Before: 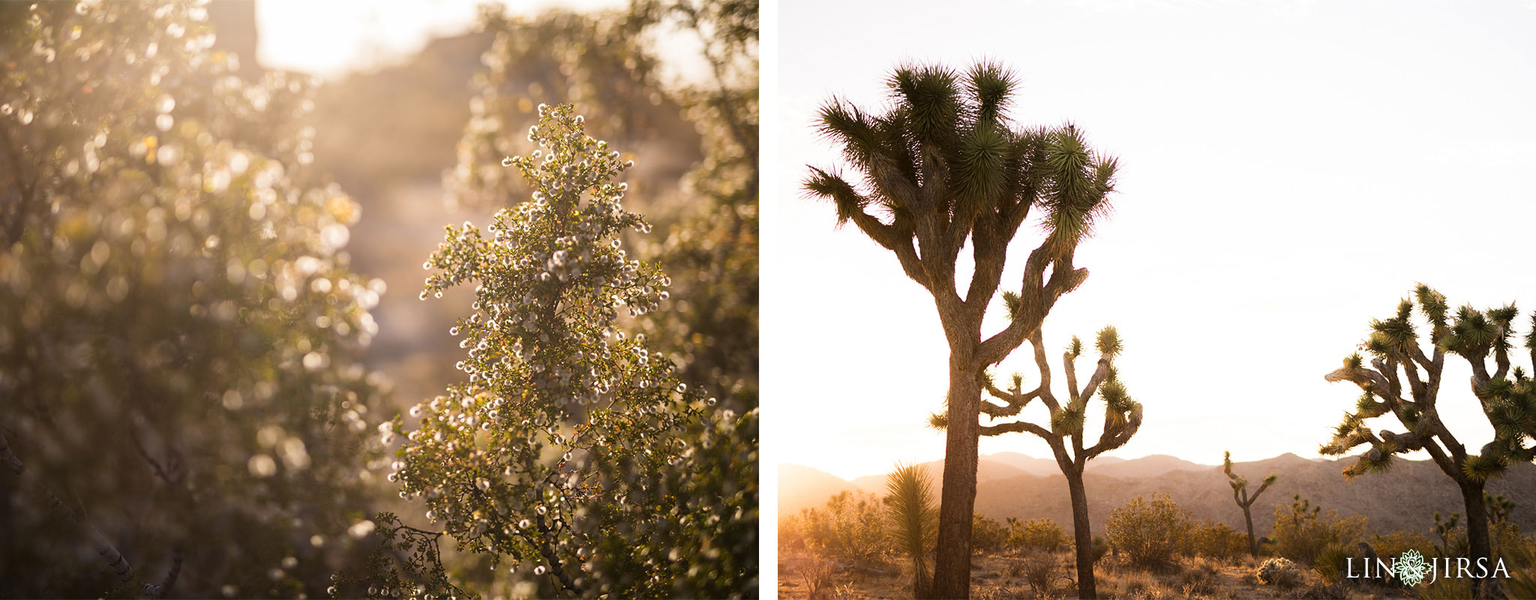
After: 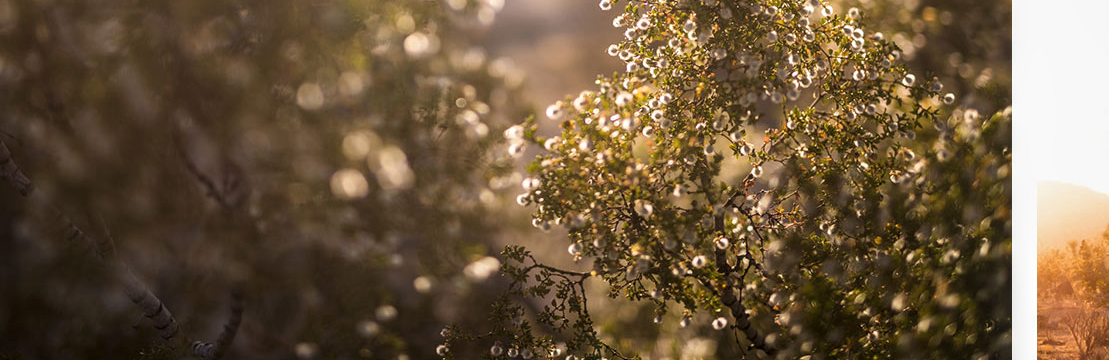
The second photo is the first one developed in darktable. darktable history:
crop and rotate: top 54.721%, right 45.84%, bottom 0.197%
local contrast: on, module defaults
